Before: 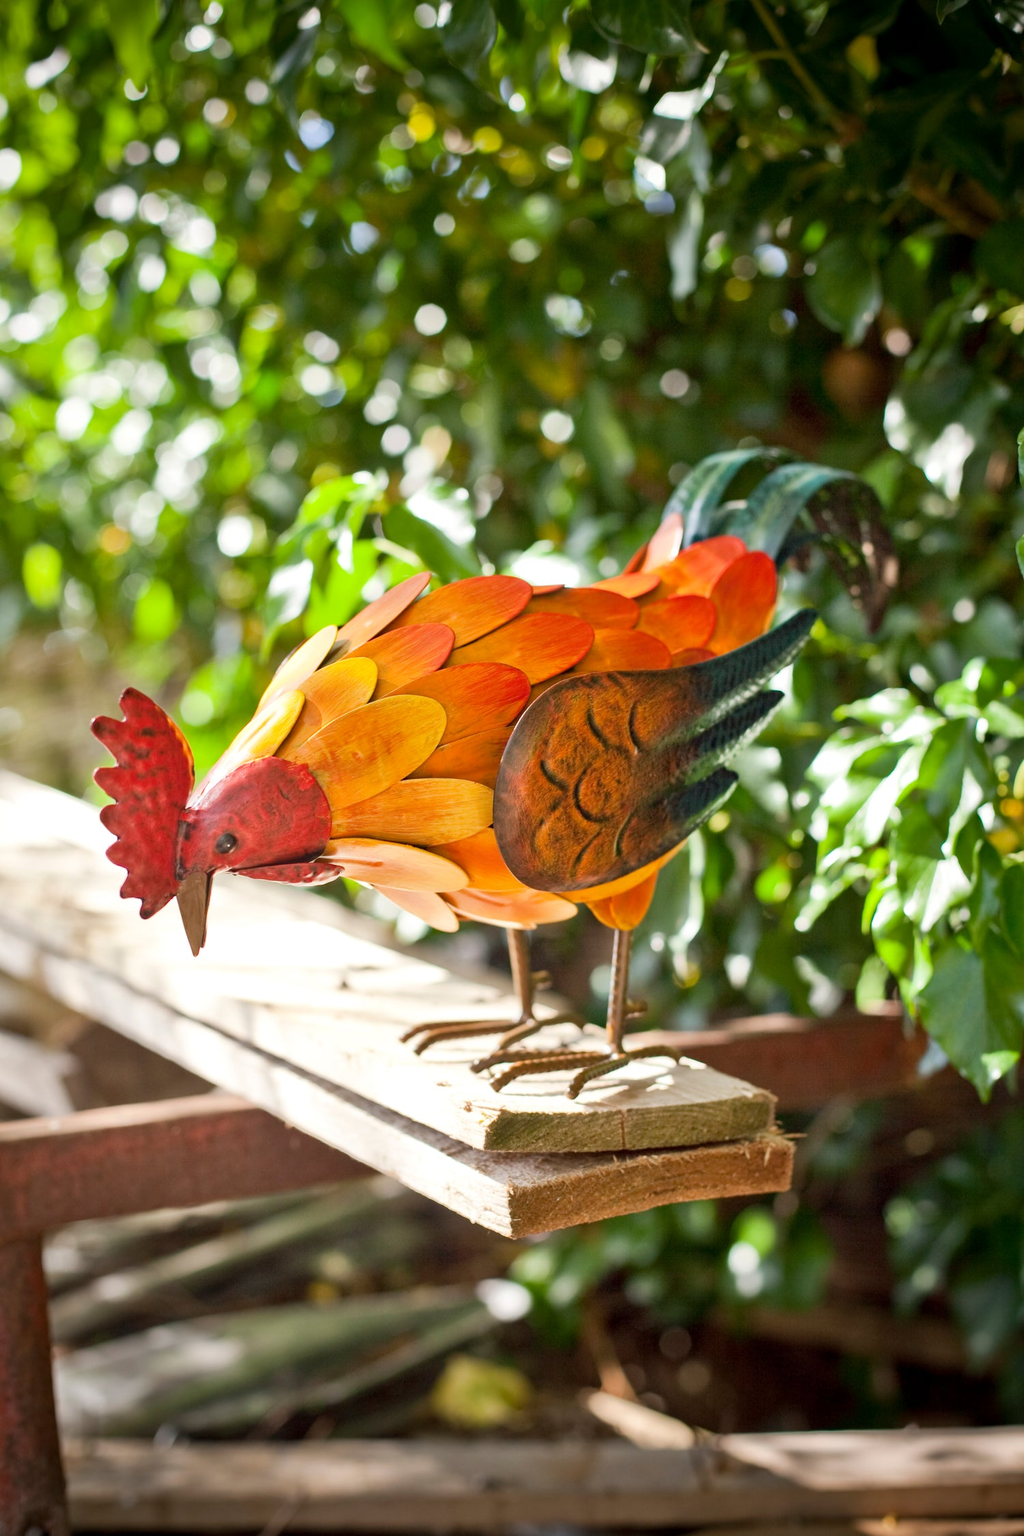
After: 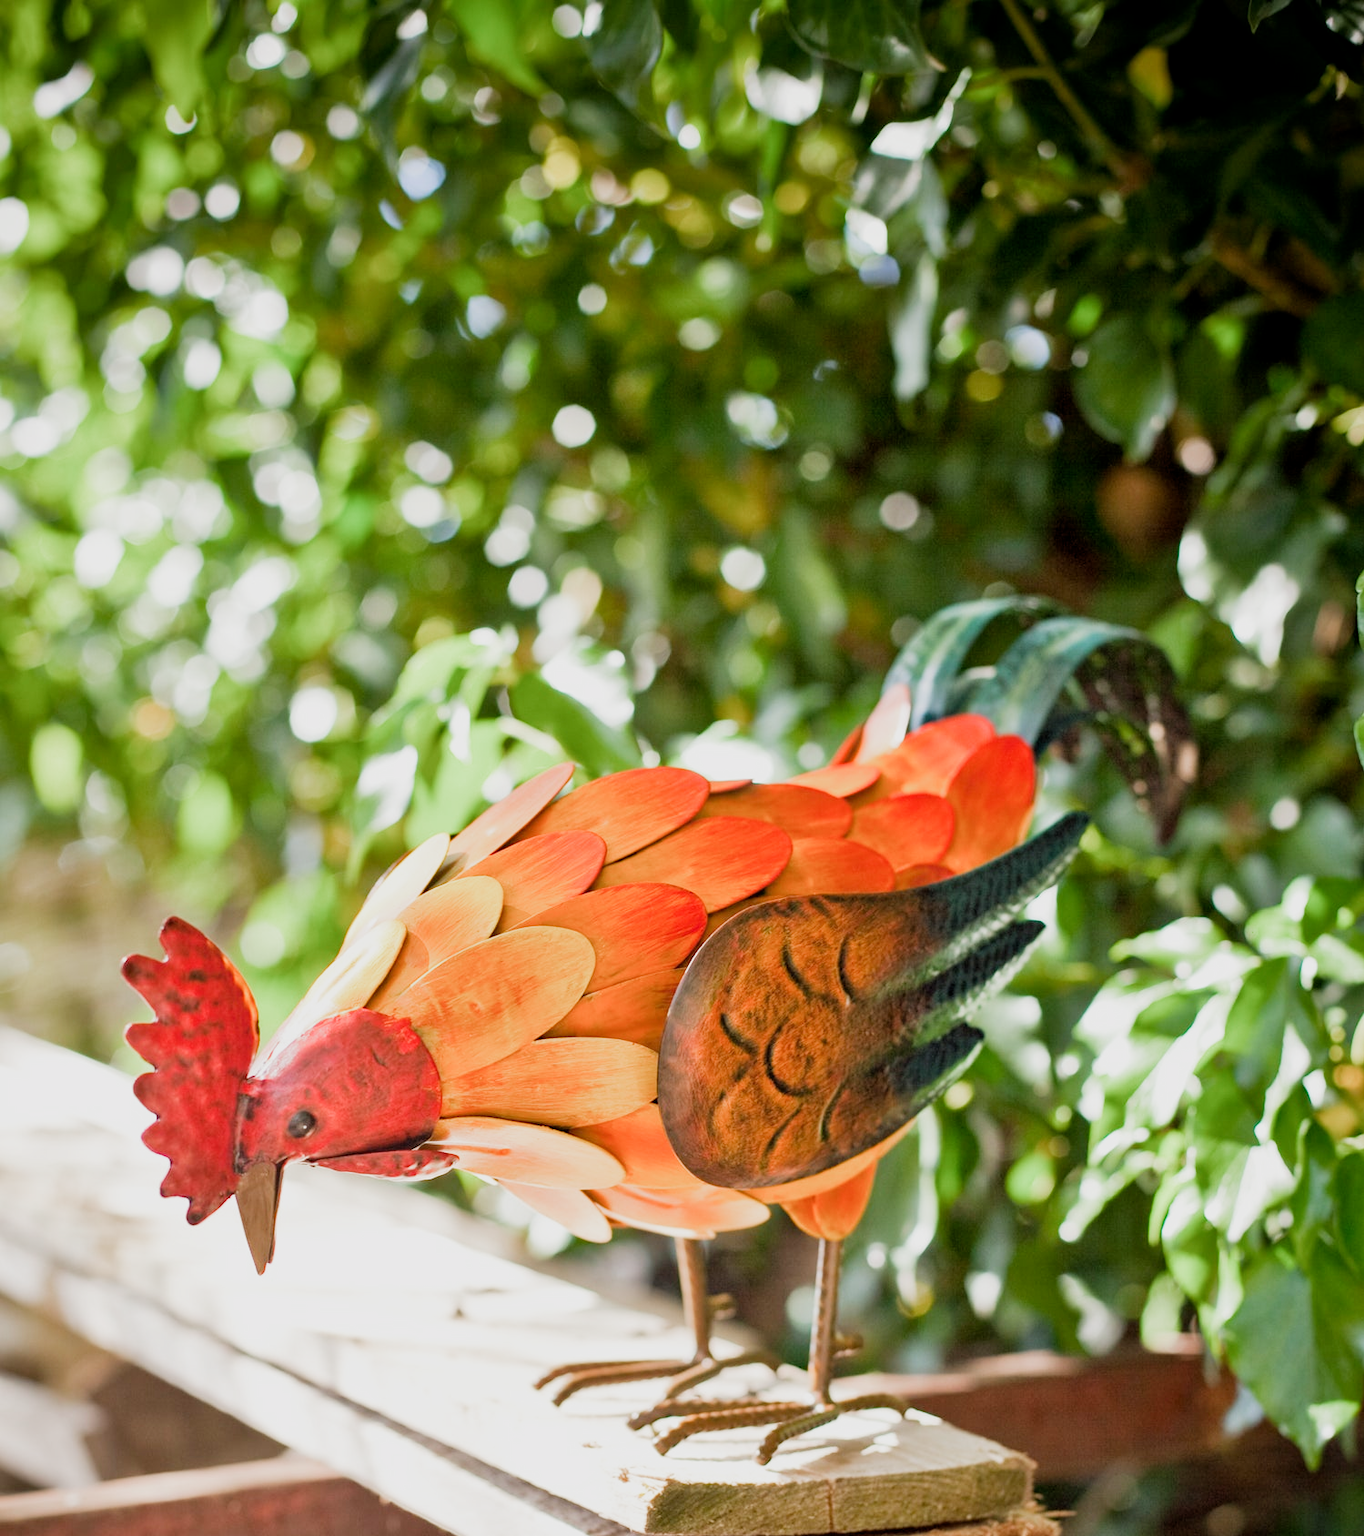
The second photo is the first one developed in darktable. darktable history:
filmic rgb: middle gray luminance 18.42%, black relative exposure -11.25 EV, white relative exposure 3.75 EV, threshold 6 EV, target black luminance 0%, hardness 5.87, latitude 57.4%, contrast 0.963, shadows ↔ highlights balance 49.98%, add noise in highlights 0, preserve chrominance luminance Y, color science v3 (2019), use custom middle-gray values true, iterations of high-quality reconstruction 0, contrast in highlights soft, enable highlight reconstruction true
exposure: black level correction 0.001, exposure 0.5 EV, compensate exposure bias true, compensate highlight preservation false
crop: bottom 24.967%
